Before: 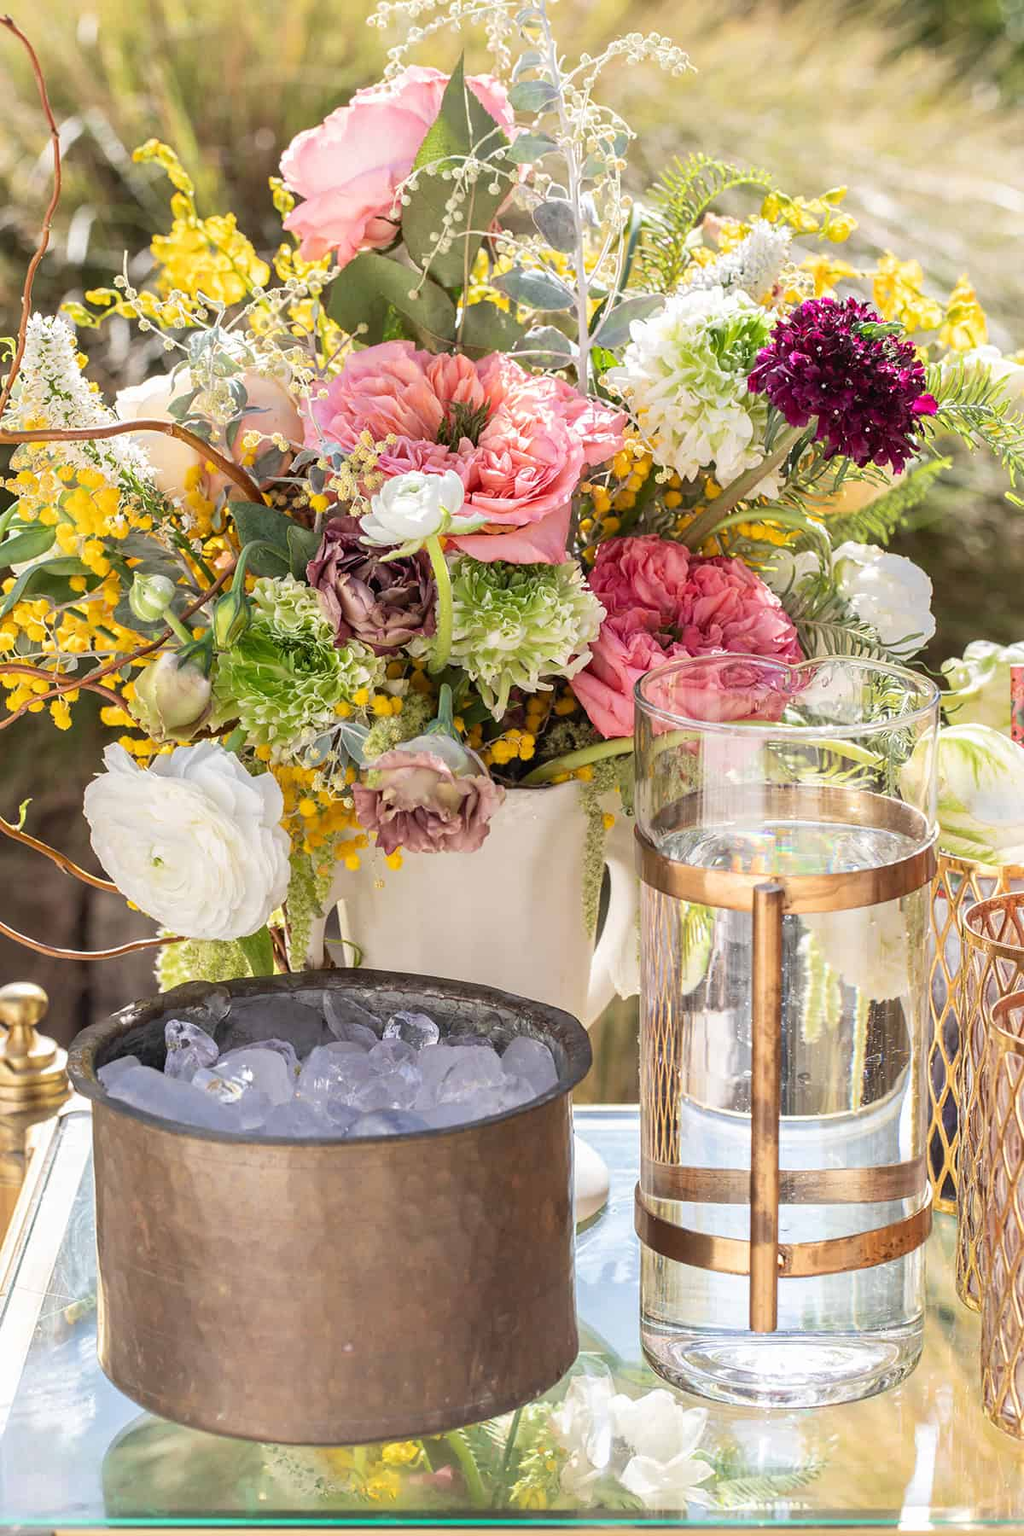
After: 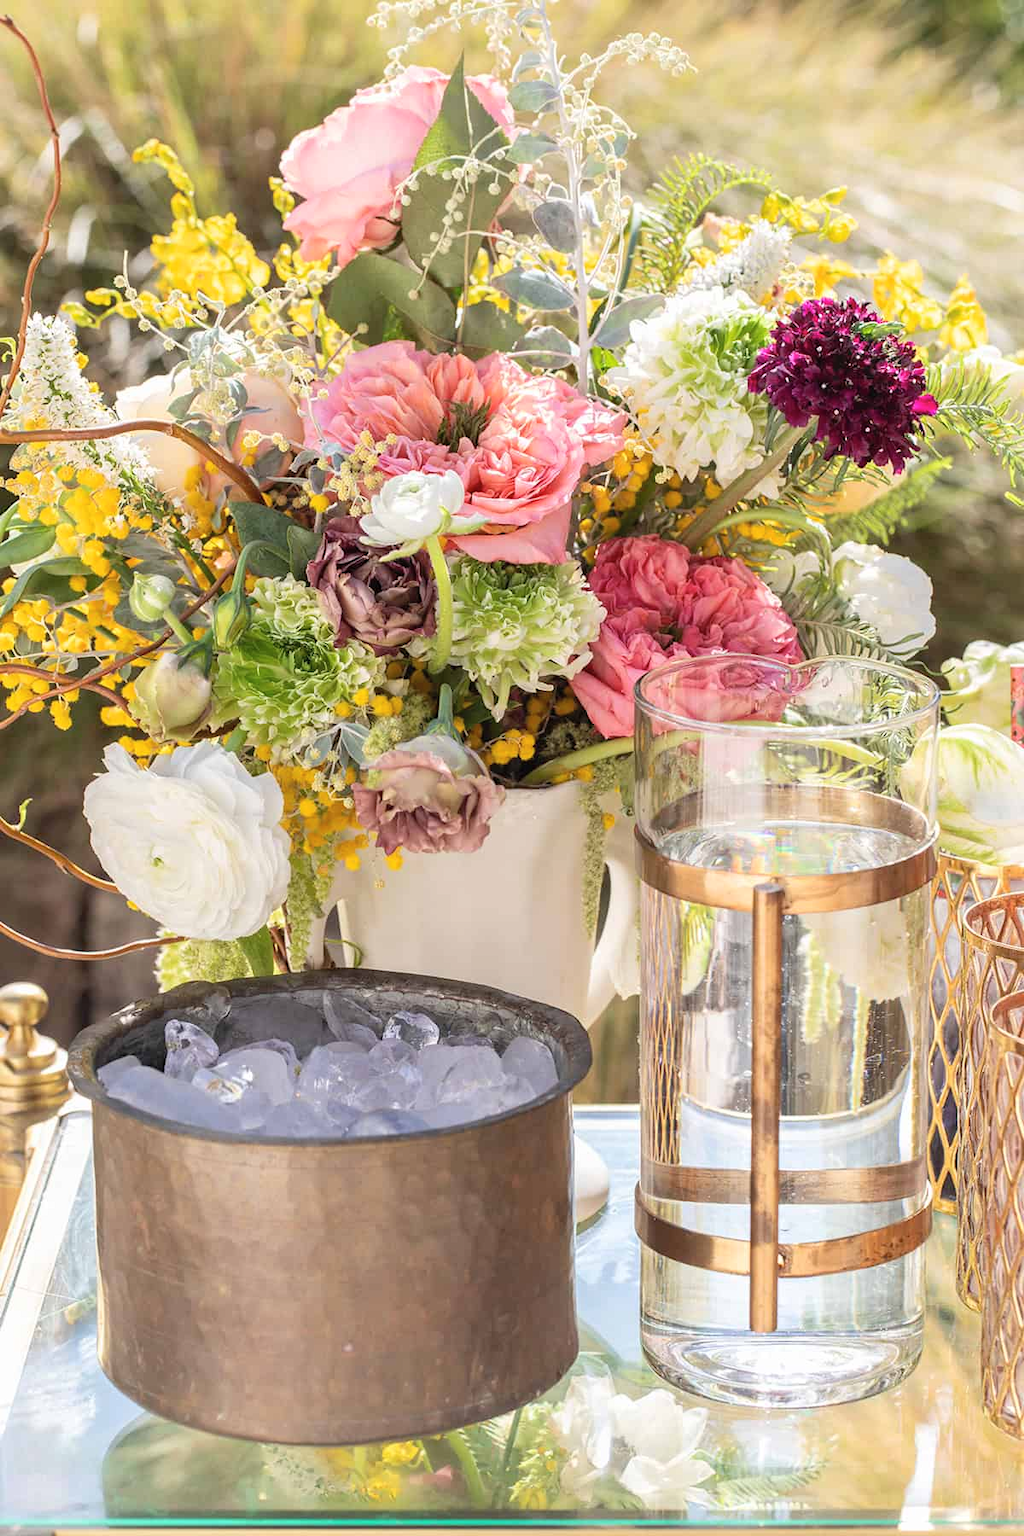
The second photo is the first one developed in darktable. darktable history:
contrast brightness saturation: contrast 0.049, brightness 0.061, saturation 0.006
